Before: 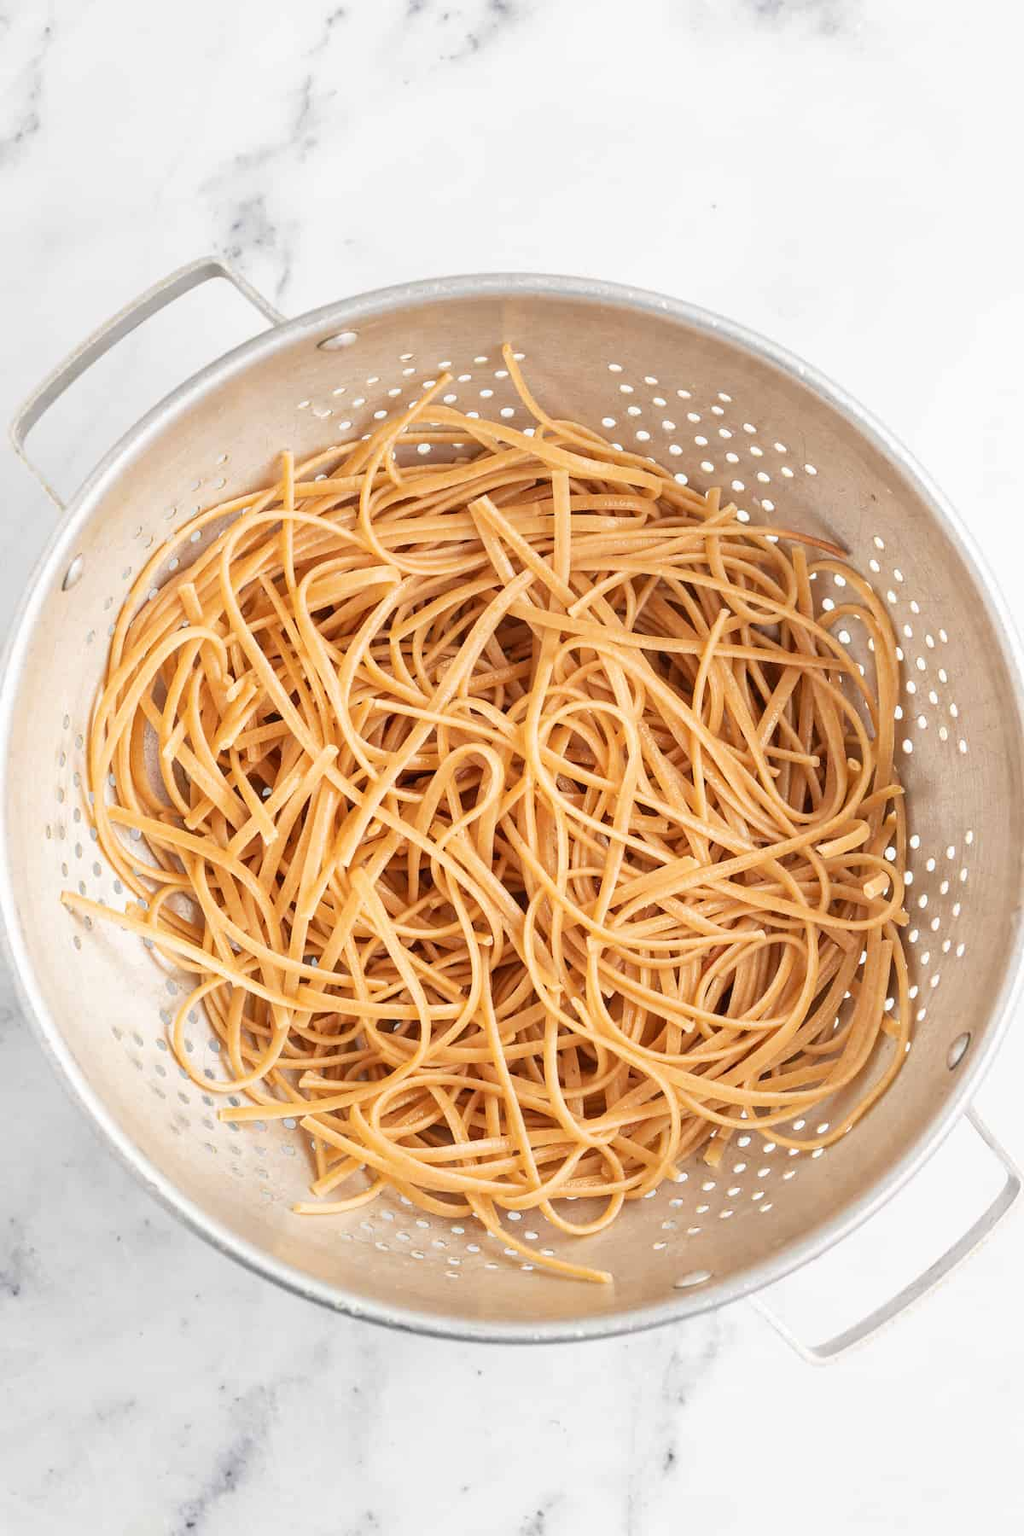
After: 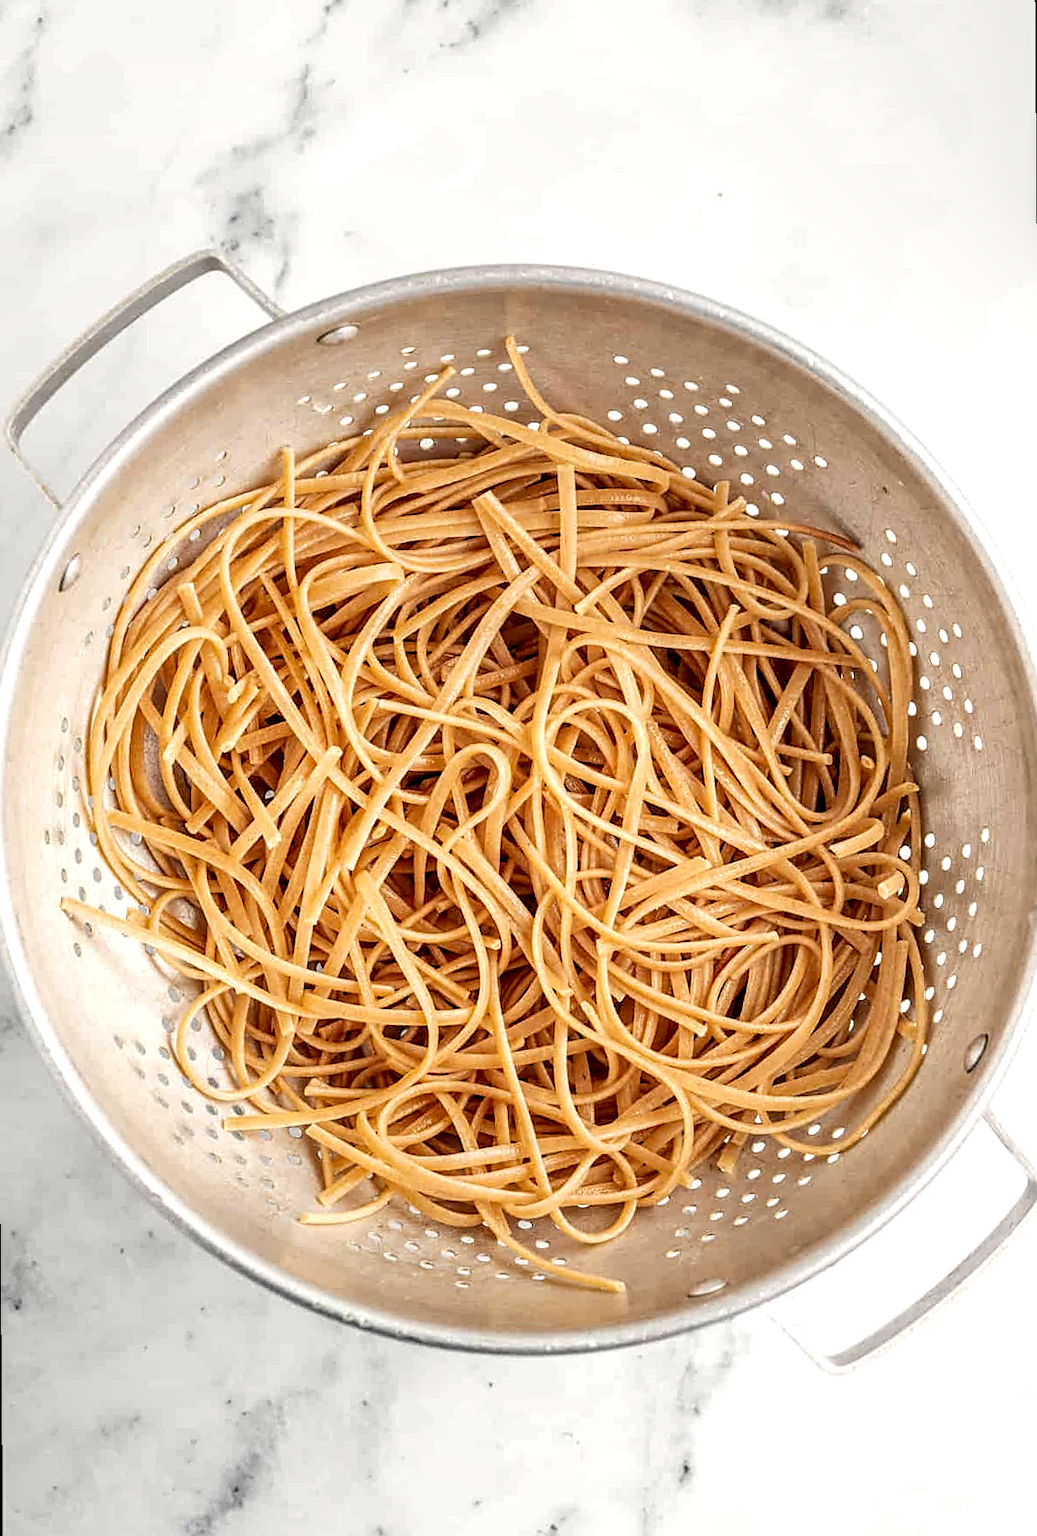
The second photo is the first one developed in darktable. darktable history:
sharpen: on, module defaults
rotate and perspective: rotation -0.45°, automatic cropping original format, crop left 0.008, crop right 0.992, crop top 0.012, crop bottom 0.988
local contrast: highlights 60%, shadows 60%, detail 160%
exposure: black level correction 0.004, exposure 0.014 EV, compensate highlight preservation false
white balance: red 1.009, blue 0.985
